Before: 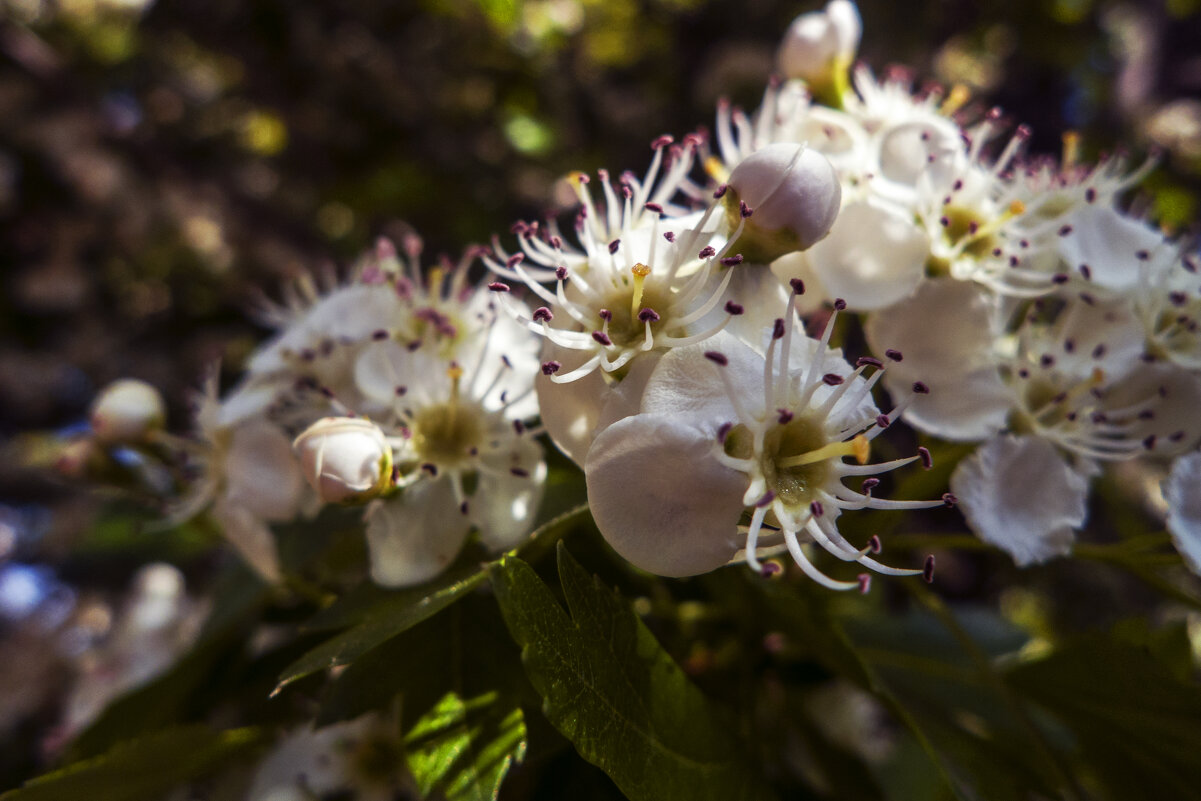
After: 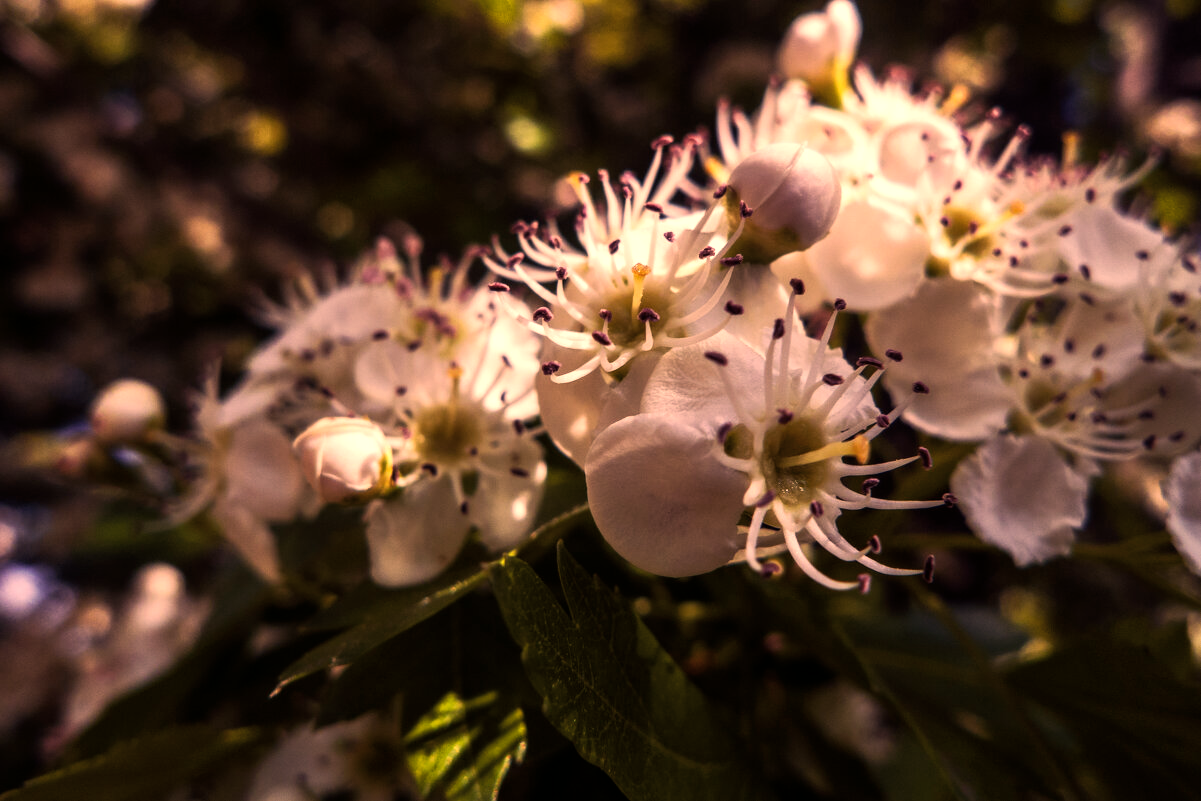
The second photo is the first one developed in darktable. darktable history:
color correction: highlights a* 39.78, highlights b* 39.93, saturation 0.693
tone equalizer: -8 EV -0.387 EV, -7 EV -0.398 EV, -6 EV -0.334 EV, -5 EV -0.243 EV, -3 EV 0.205 EV, -2 EV 0.354 EV, -1 EV 0.395 EV, +0 EV 0.428 EV, edges refinement/feathering 500, mask exposure compensation -1.57 EV, preserve details guided filter
